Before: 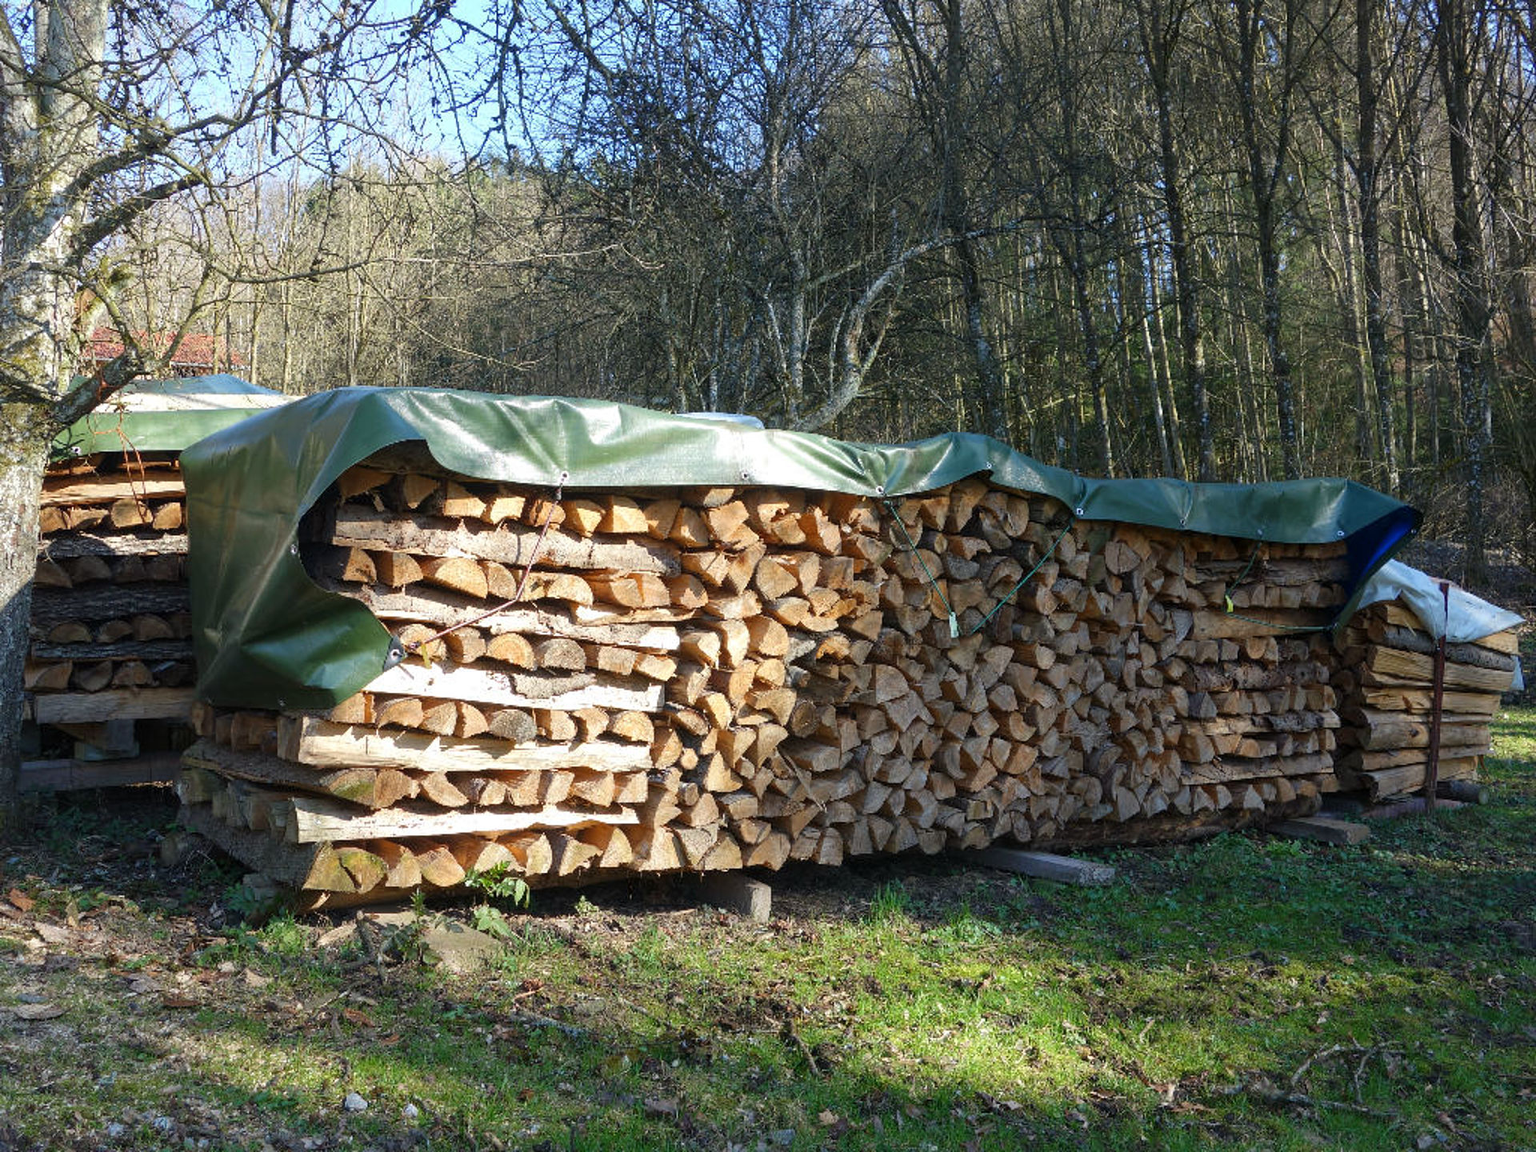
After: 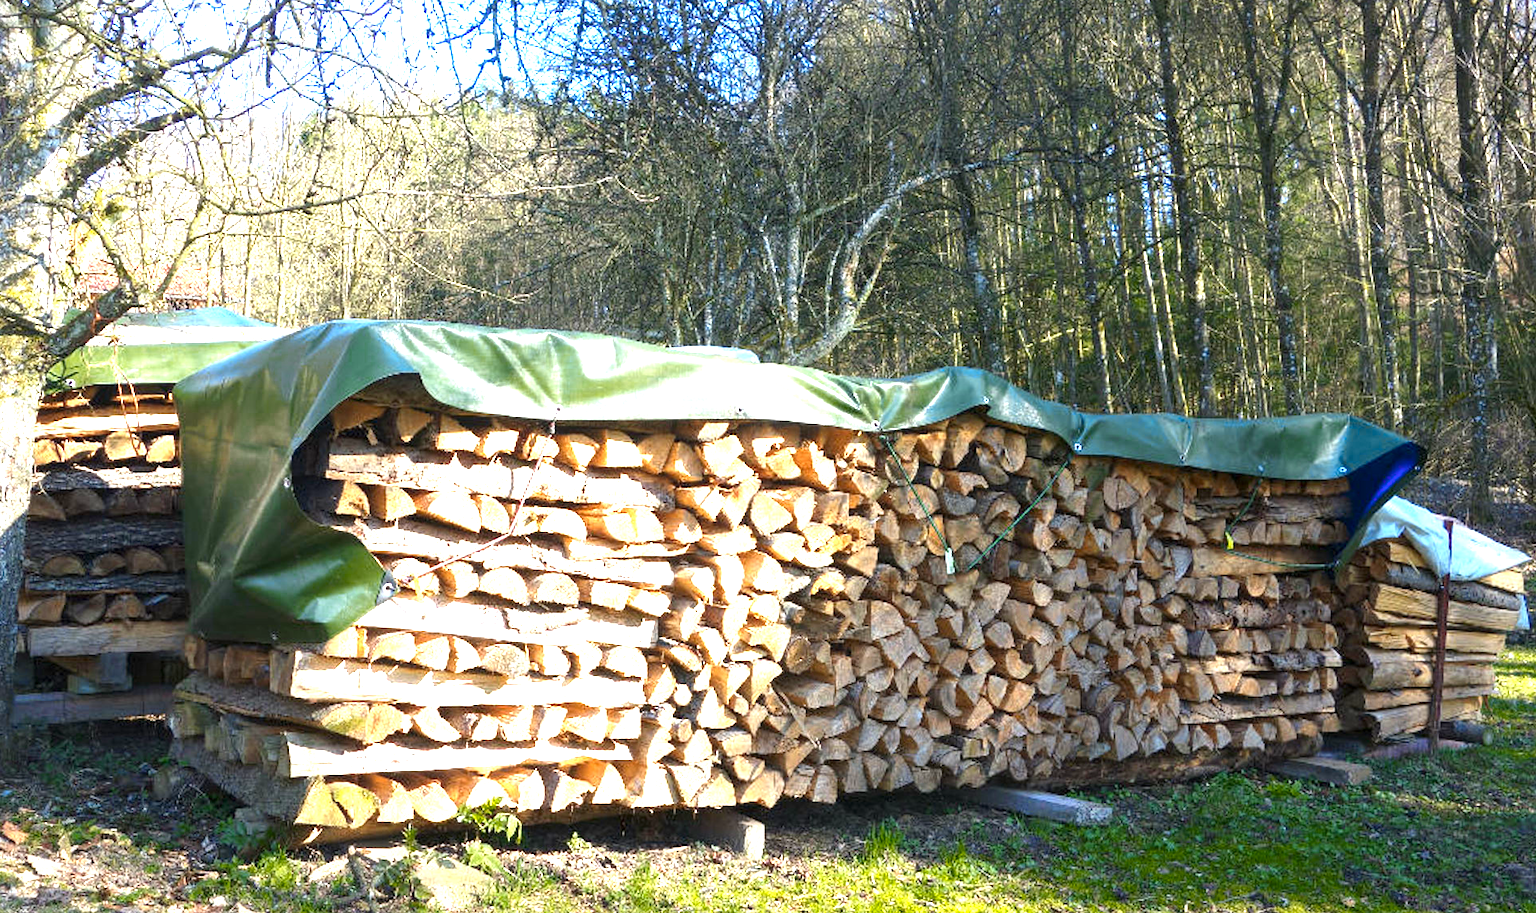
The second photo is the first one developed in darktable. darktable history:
exposure: exposure 1.223 EV, compensate highlight preservation false
crop and rotate: top 5.667%, bottom 14.937%
color zones: curves: ch0 [(0.099, 0.624) (0.257, 0.596) (0.384, 0.376) (0.529, 0.492) (0.697, 0.564) (0.768, 0.532) (0.908, 0.644)]; ch1 [(0.112, 0.564) (0.254, 0.612) (0.432, 0.676) (0.592, 0.456) (0.743, 0.684) (0.888, 0.536)]; ch2 [(0.25, 0.5) (0.469, 0.36) (0.75, 0.5)]
rotate and perspective: rotation 0.192°, lens shift (horizontal) -0.015, crop left 0.005, crop right 0.996, crop top 0.006, crop bottom 0.99
